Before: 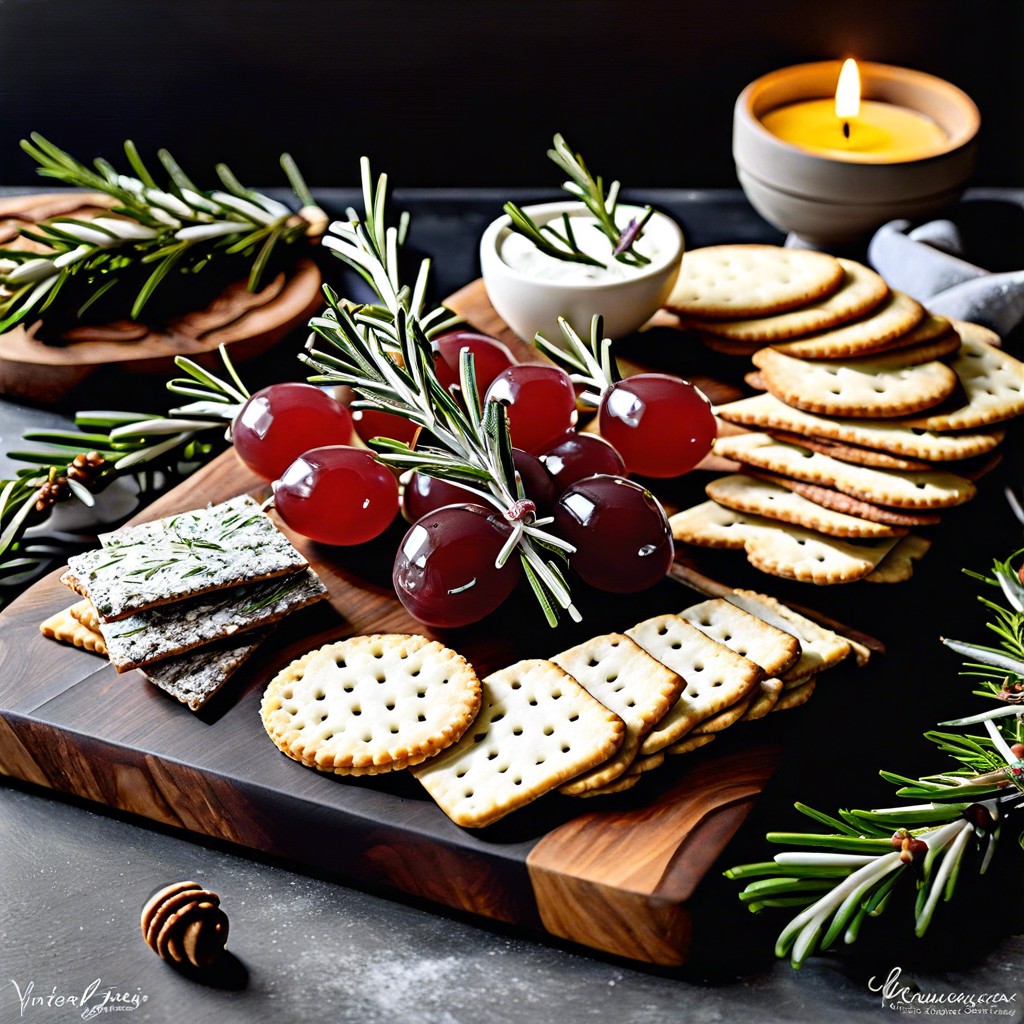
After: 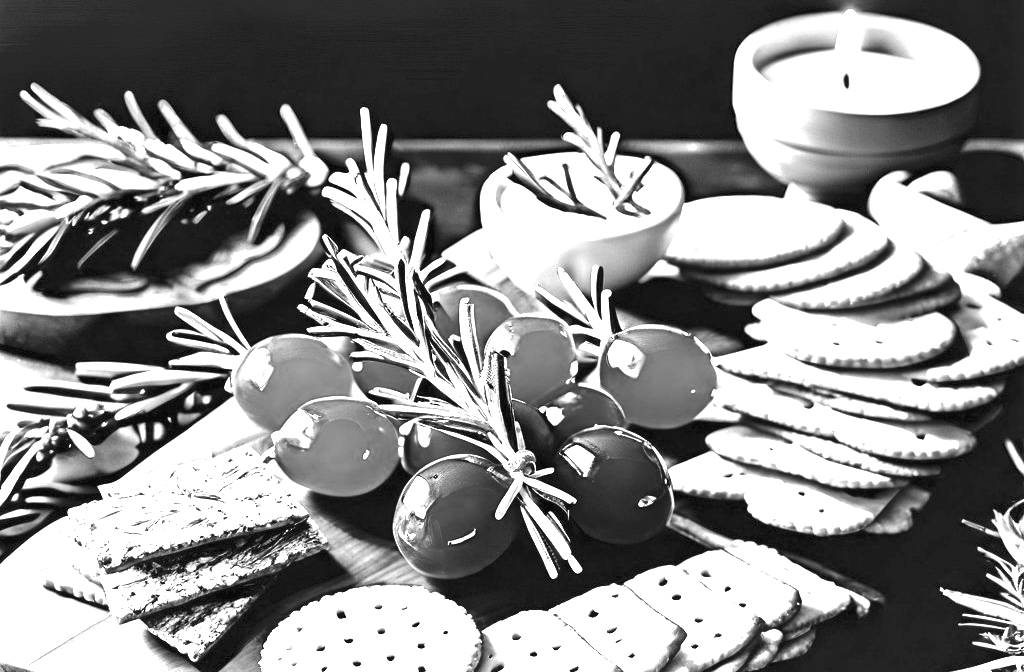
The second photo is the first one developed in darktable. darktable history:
monochrome: on, module defaults
exposure: black level correction 0, exposure 2.138 EV, compensate exposure bias true, compensate highlight preservation false
shadows and highlights: shadows 62.66, white point adjustment 0.37, highlights -34.44, compress 83.82%
white balance: red 0.986, blue 1.01
crop and rotate: top 4.848%, bottom 29.503%
